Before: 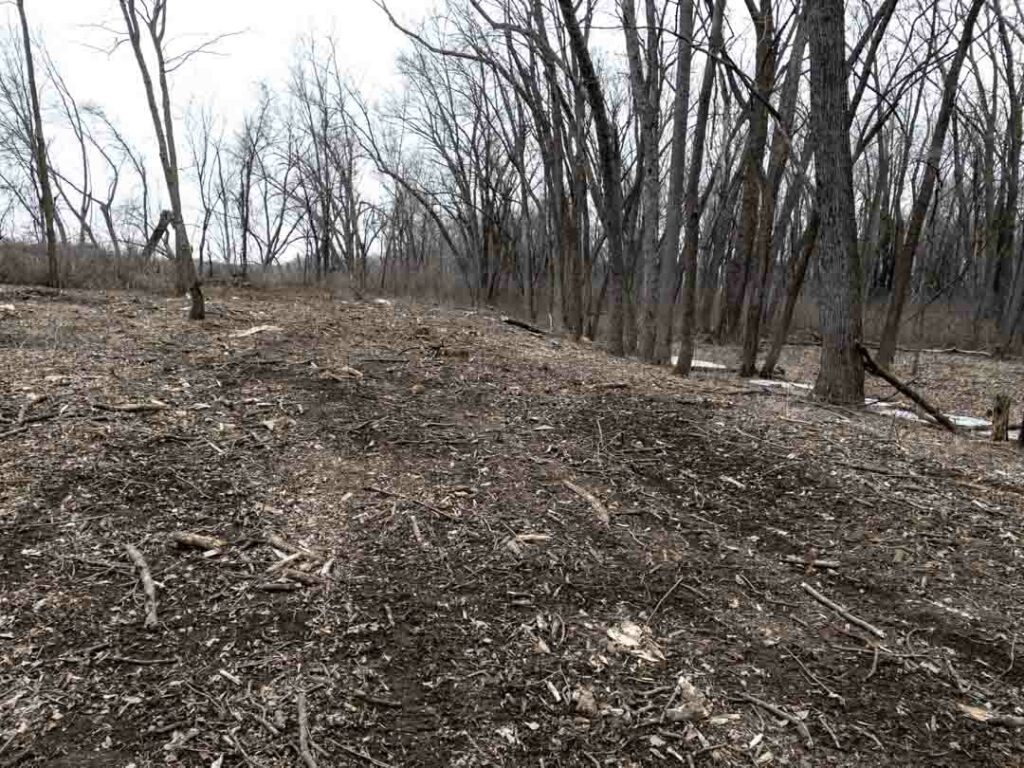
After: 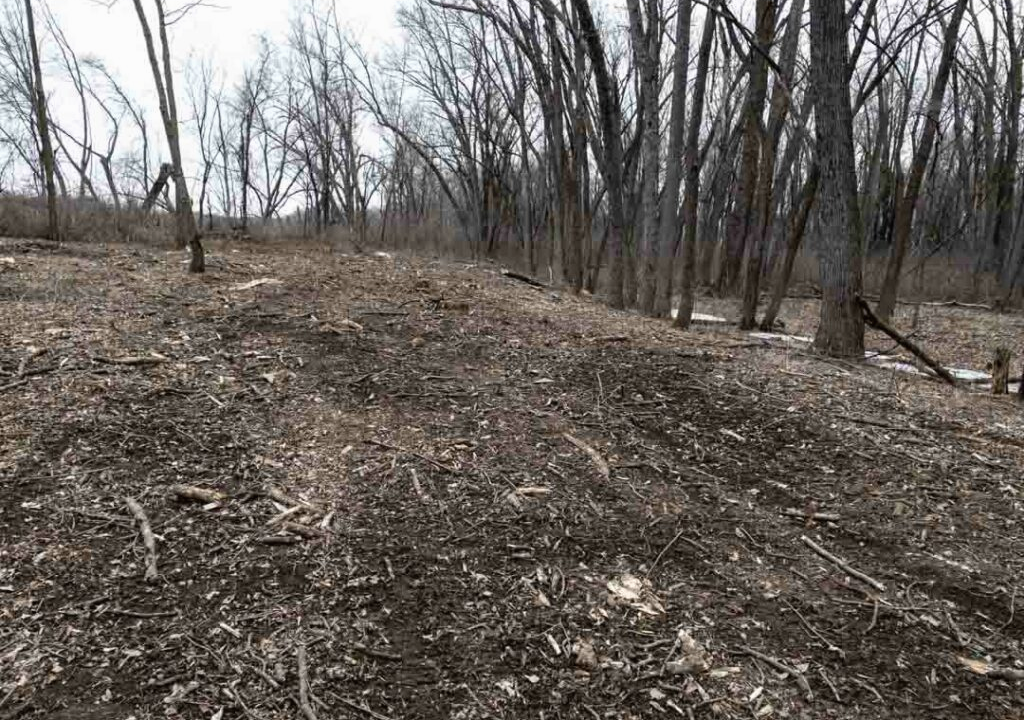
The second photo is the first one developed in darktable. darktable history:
crop and rotate: top 6.25%
contrast brightness saturation: contrast -0.02, brightness -0.01, saturation 0.03
